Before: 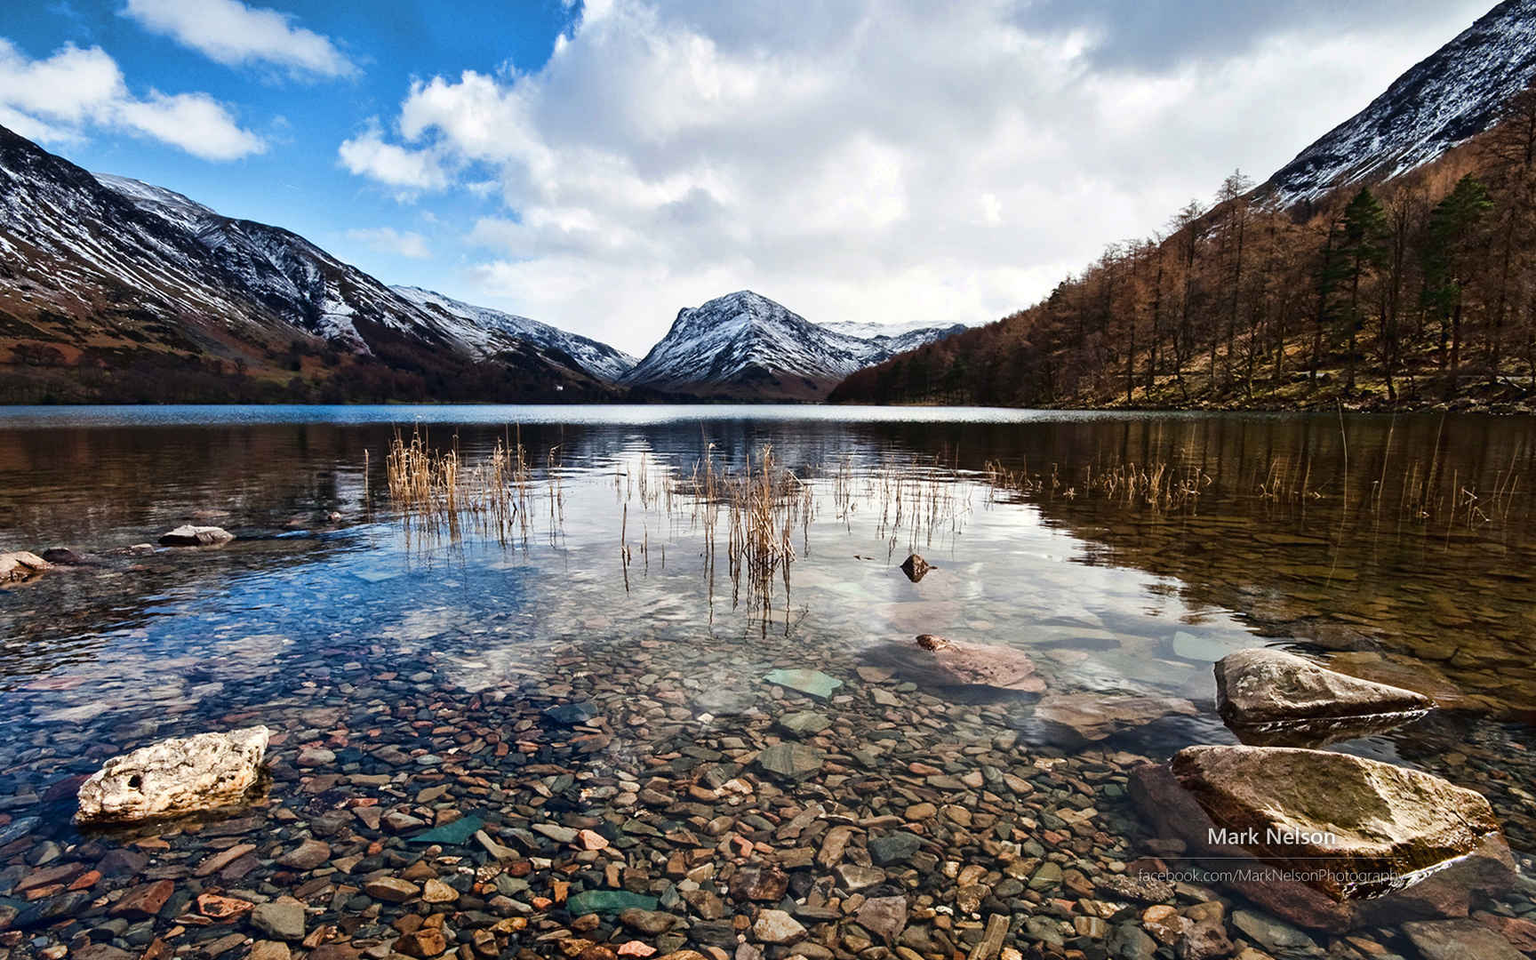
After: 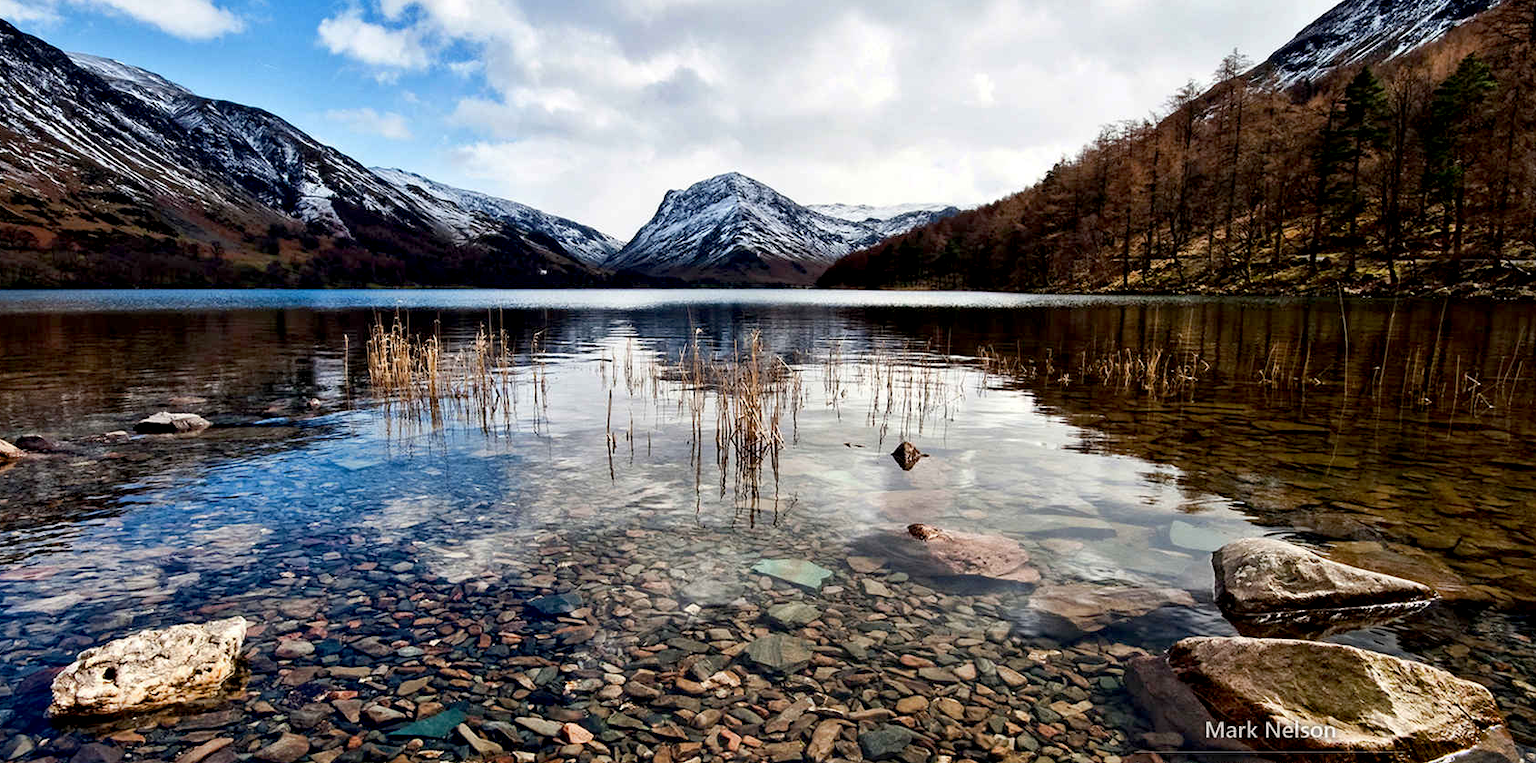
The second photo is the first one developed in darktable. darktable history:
crop and rotate: left 1.814%, top 12.818%, right 0.25%, bottom 9.225%
exposure: black level correction 0.009, exposure 0.014 EV, compensate highlight preservation false
